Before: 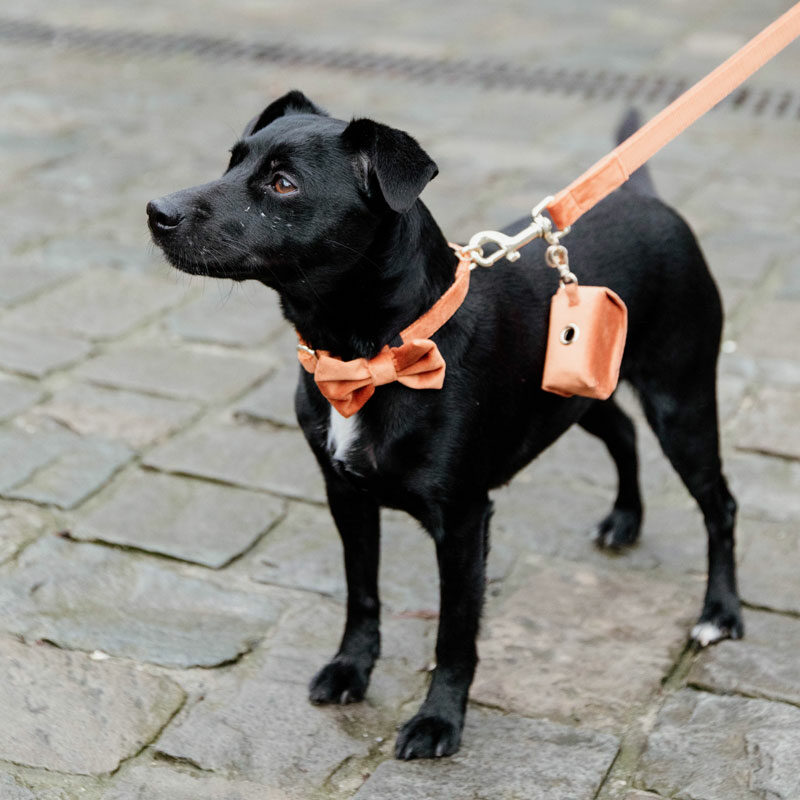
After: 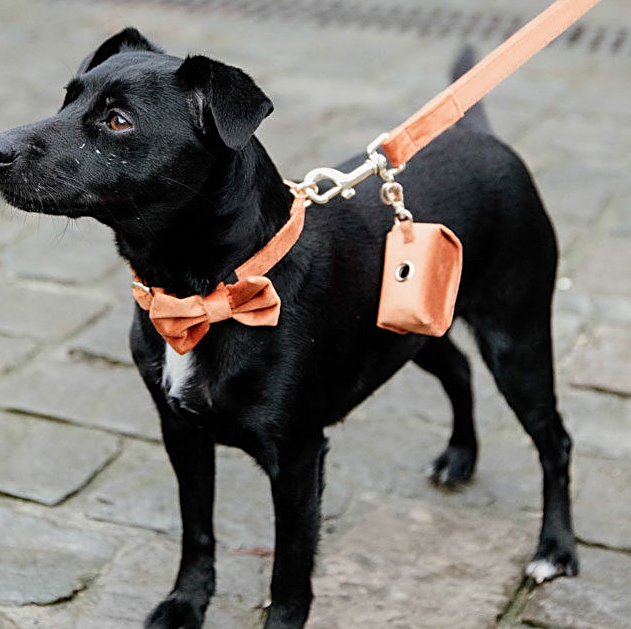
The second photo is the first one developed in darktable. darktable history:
crop and rotate: left 20.74%, top 7.912%, right 0.375%, bottom 13.378%
sharpen: on, module defaults
